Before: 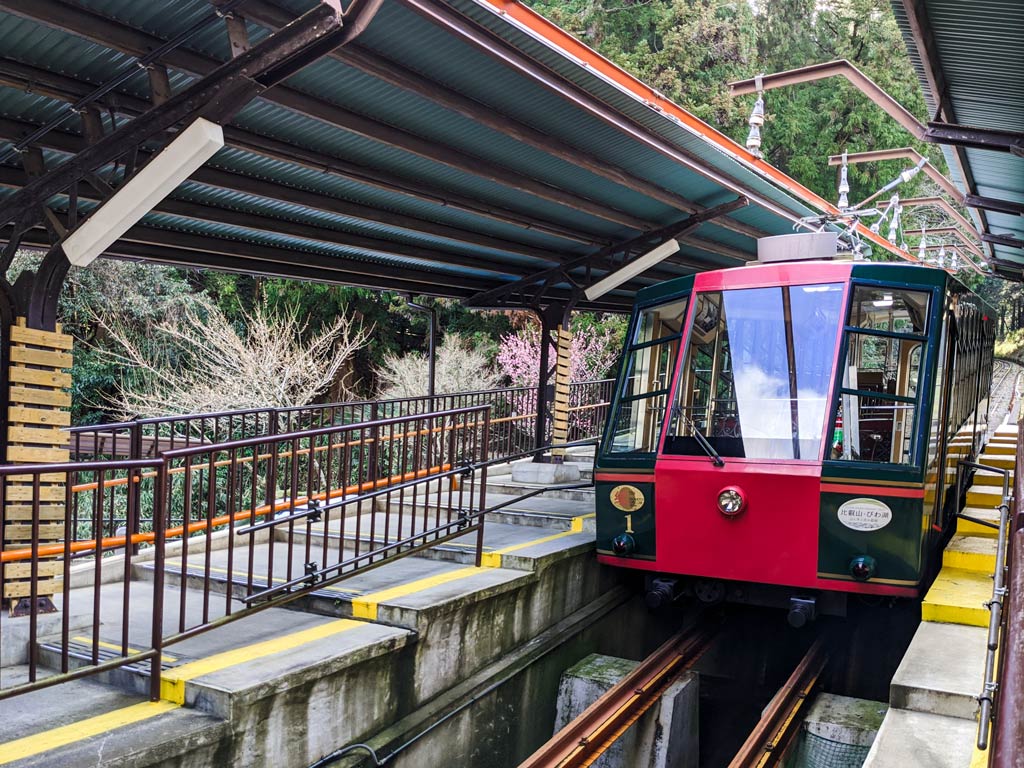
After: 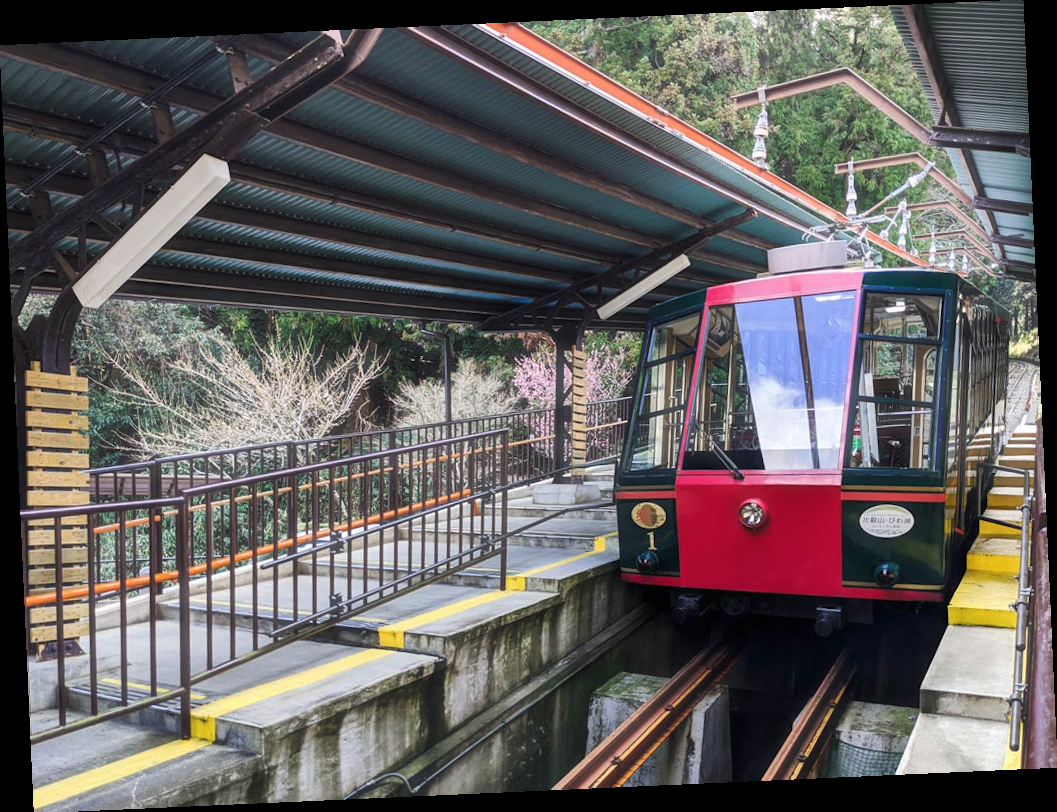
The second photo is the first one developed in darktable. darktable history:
haze removal: strength -0.1, adaptive false
rotate and perspective: rotation -2.56°, automatic cropping off
